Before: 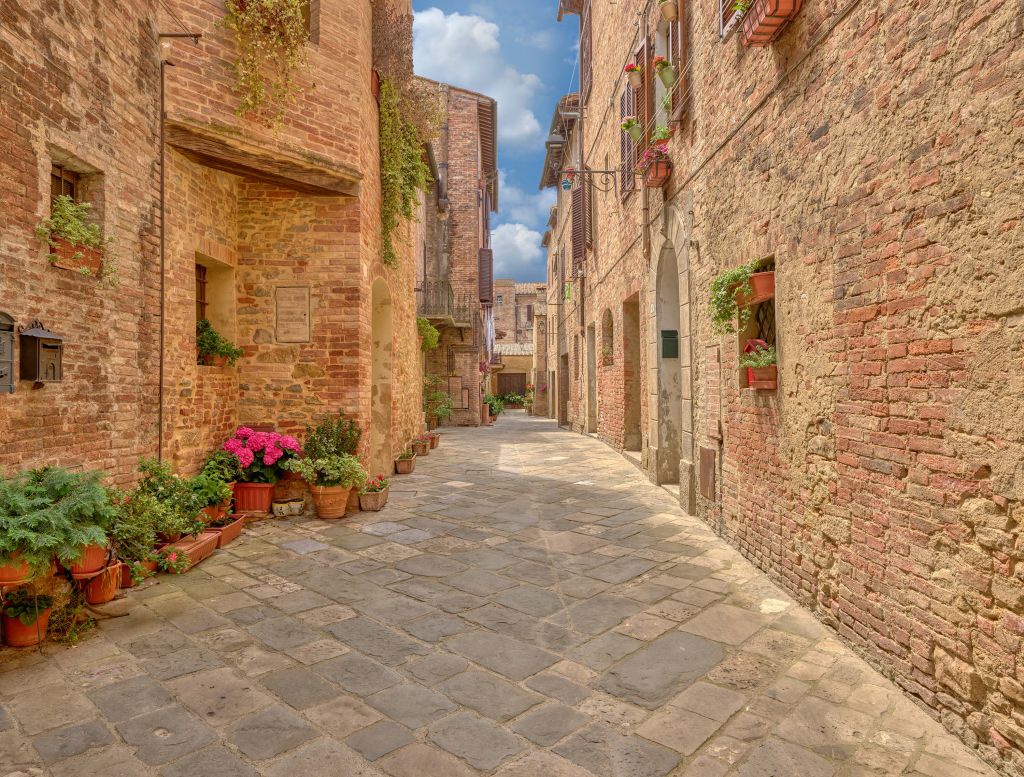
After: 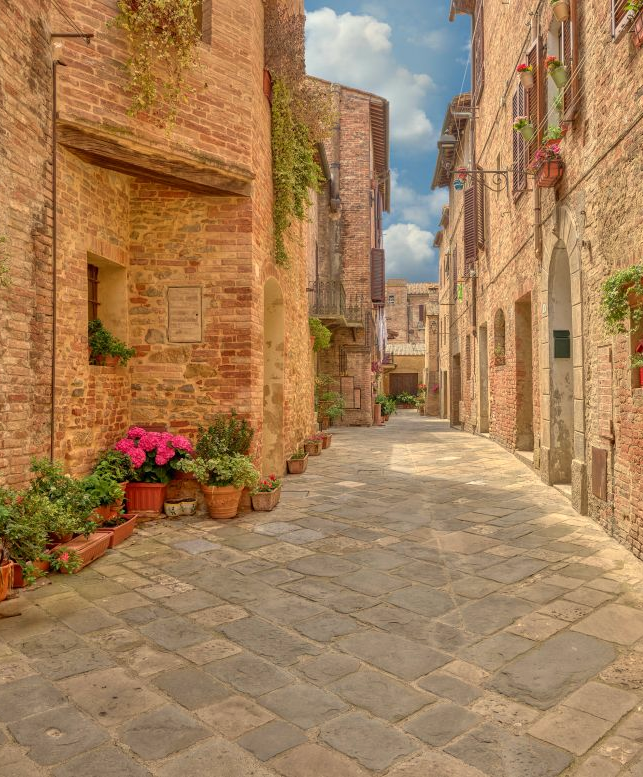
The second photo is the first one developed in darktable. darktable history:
crop: left 10.644%, right 26.528%
white balance: red 1.029, blue 0.92
